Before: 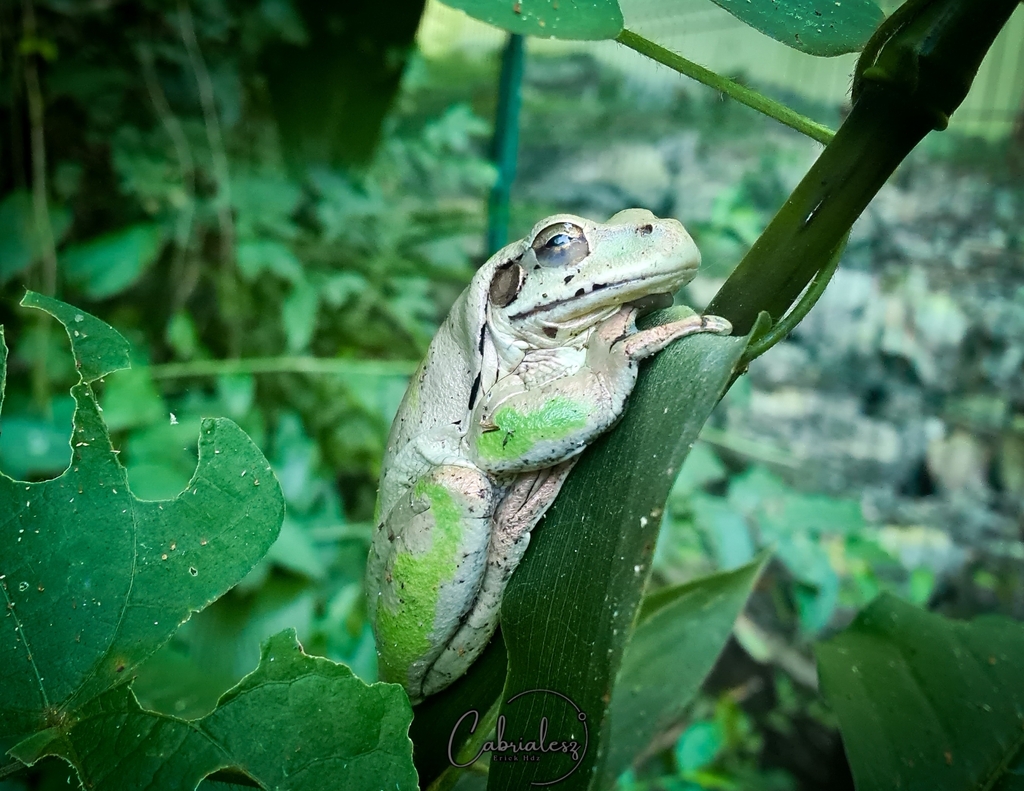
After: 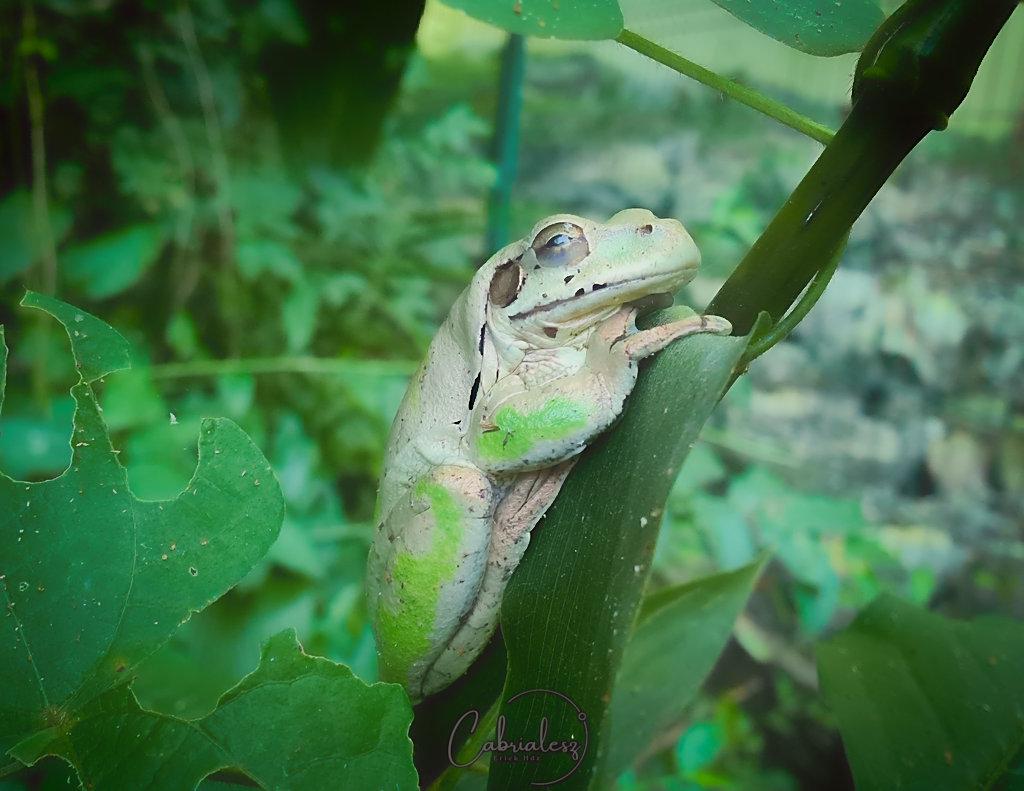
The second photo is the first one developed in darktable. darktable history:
contrast equalizer: y [[0.5, 0.542, 0.583, 0.625, 0.667, 0.708], [0.5 ×6], [0.5 ×6], [0 ×6], [0 ×6]], mix -0.987
shadows and highlights: on, module defaults
sharpen: on, module defaults
color correction: highlights a* -1.12, highlights b* 4.49, shadows a* 3.63
